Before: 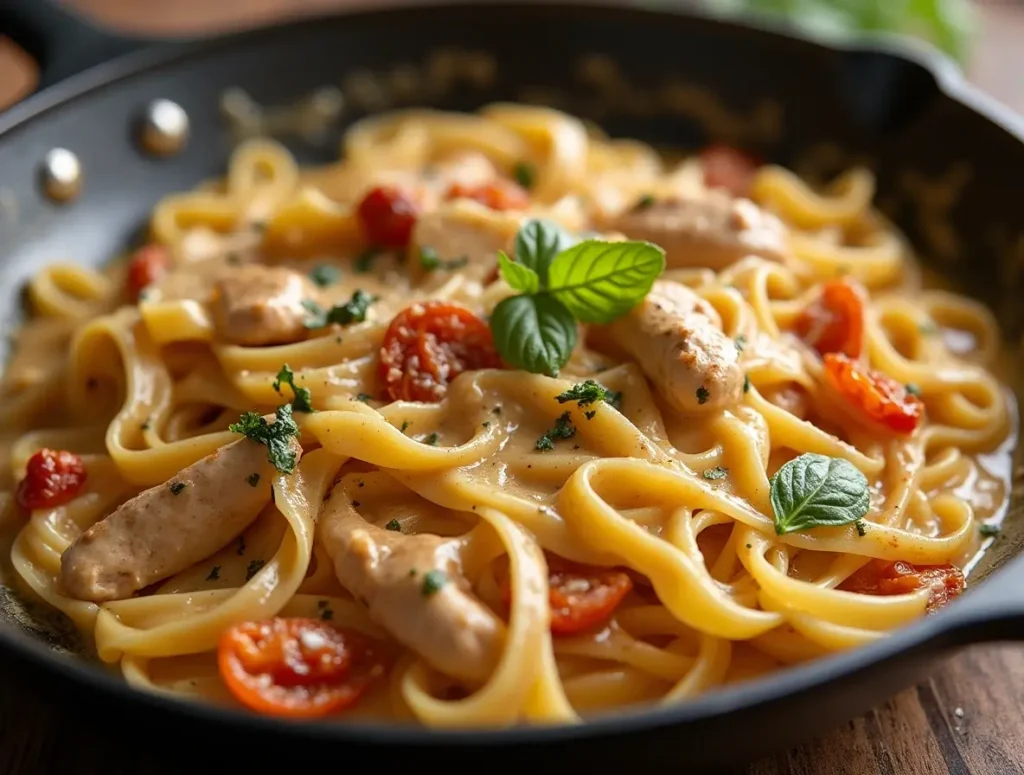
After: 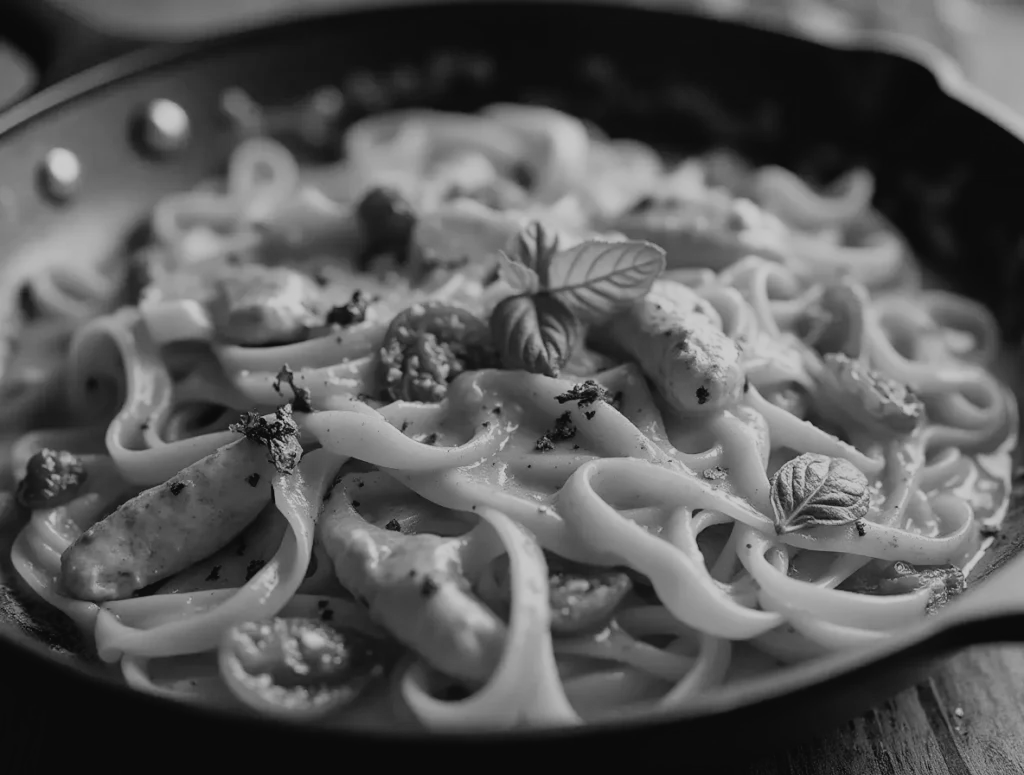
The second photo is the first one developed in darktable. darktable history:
filmic rgb: black relative exposure -7.65 EV, white relative exposure 4.56 EV, threshold 5.94 EV, hardness 3.61, enable highlight reconstruction true
contrast brightness saturation: contrast -0.054, saturation -0.404
color calibration: output gray [0.267, 0.423, 0.267, 0], illuminant Planckian (black body), adaptation linear Bradford (ICC v4), x 0.365, y 0.367, temperature 4417.56 K
